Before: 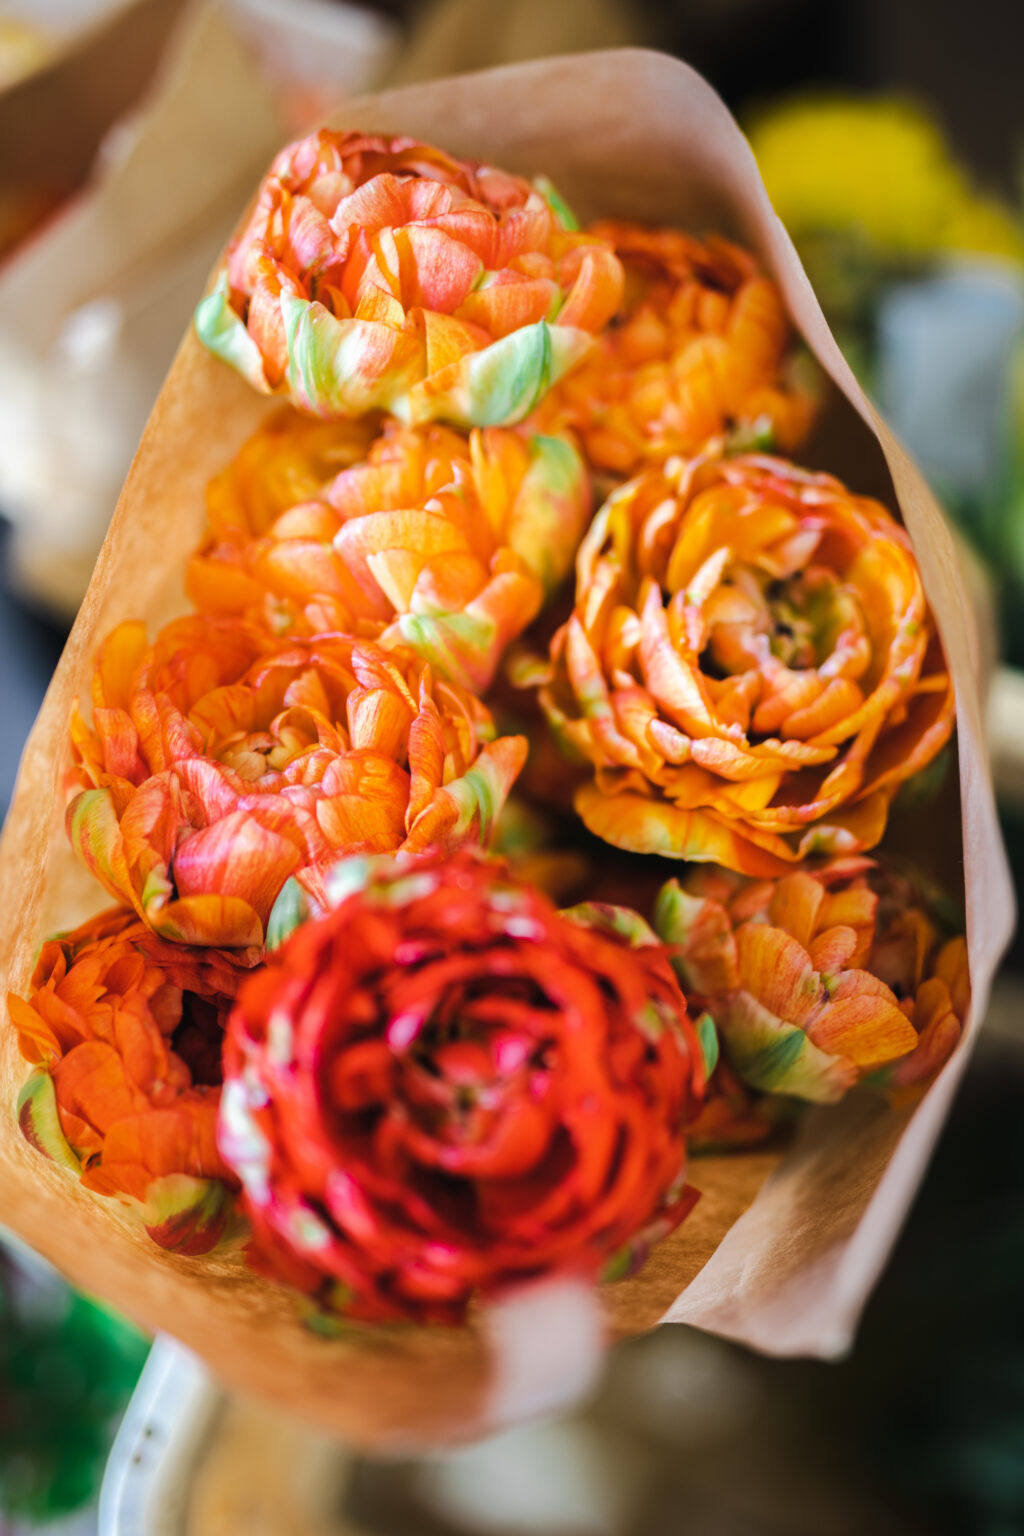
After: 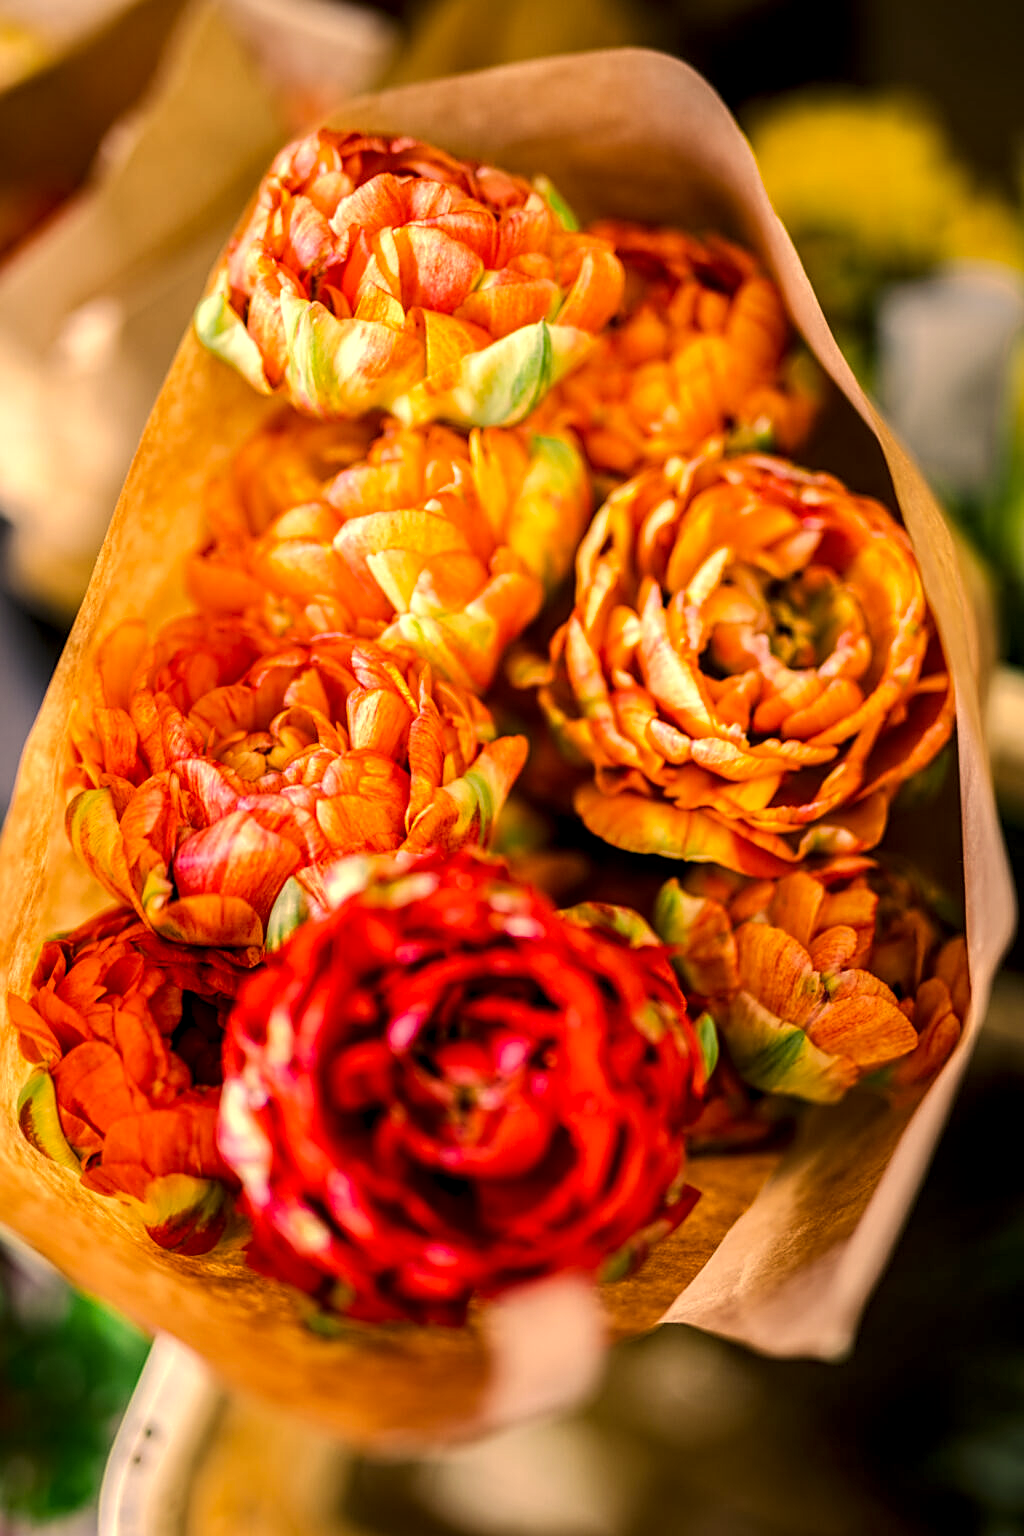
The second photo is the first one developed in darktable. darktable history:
color correction: highlights a* 18.52, highlights b* 35.11, shadows a* 0.998, shadows b* 6.33, saturation 1.03
sharpen: on, module defaults
local contrast: highlights 23%, detail 150%
